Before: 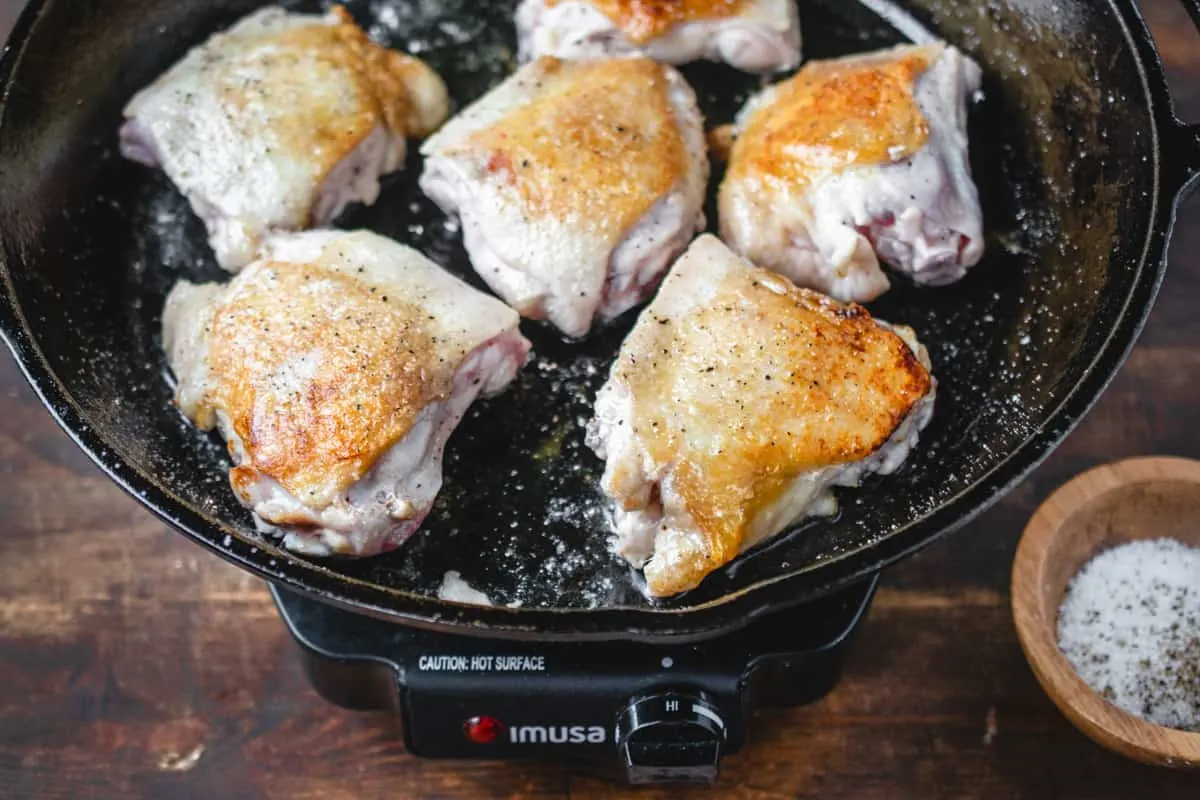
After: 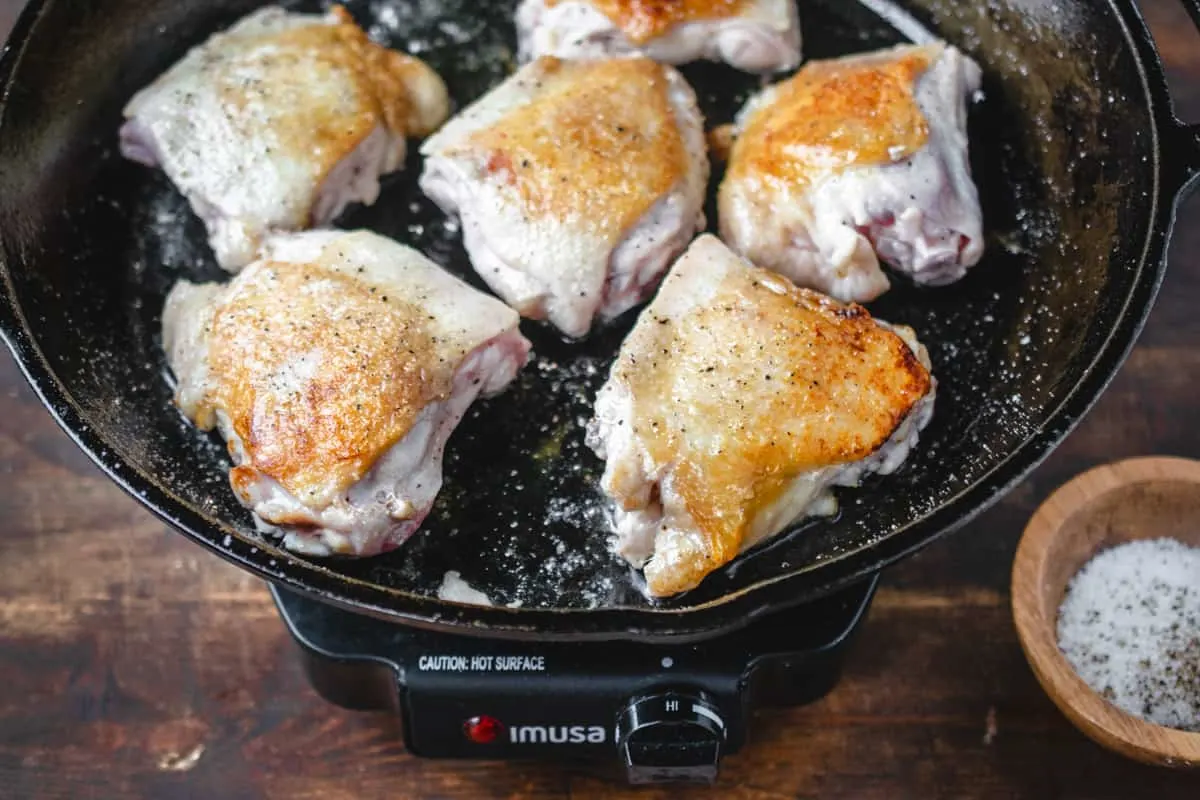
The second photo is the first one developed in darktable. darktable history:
tone equalizer: -8 EV -1.84 EV, -7 EV -1.16 EV, -6 EV -1.62 EV, smoothing diameter 25%, edges refinement/feathering 10, preserve details guided filter
white balance: emerald 1
